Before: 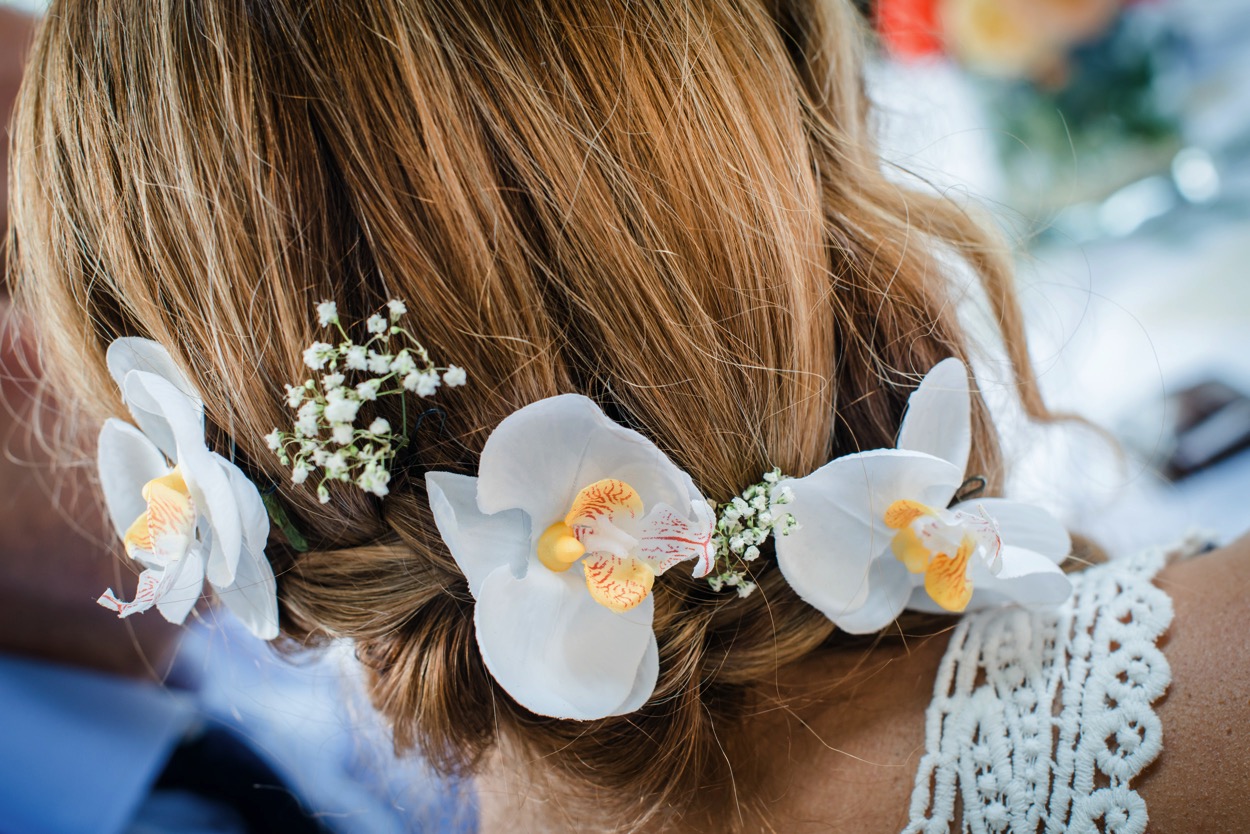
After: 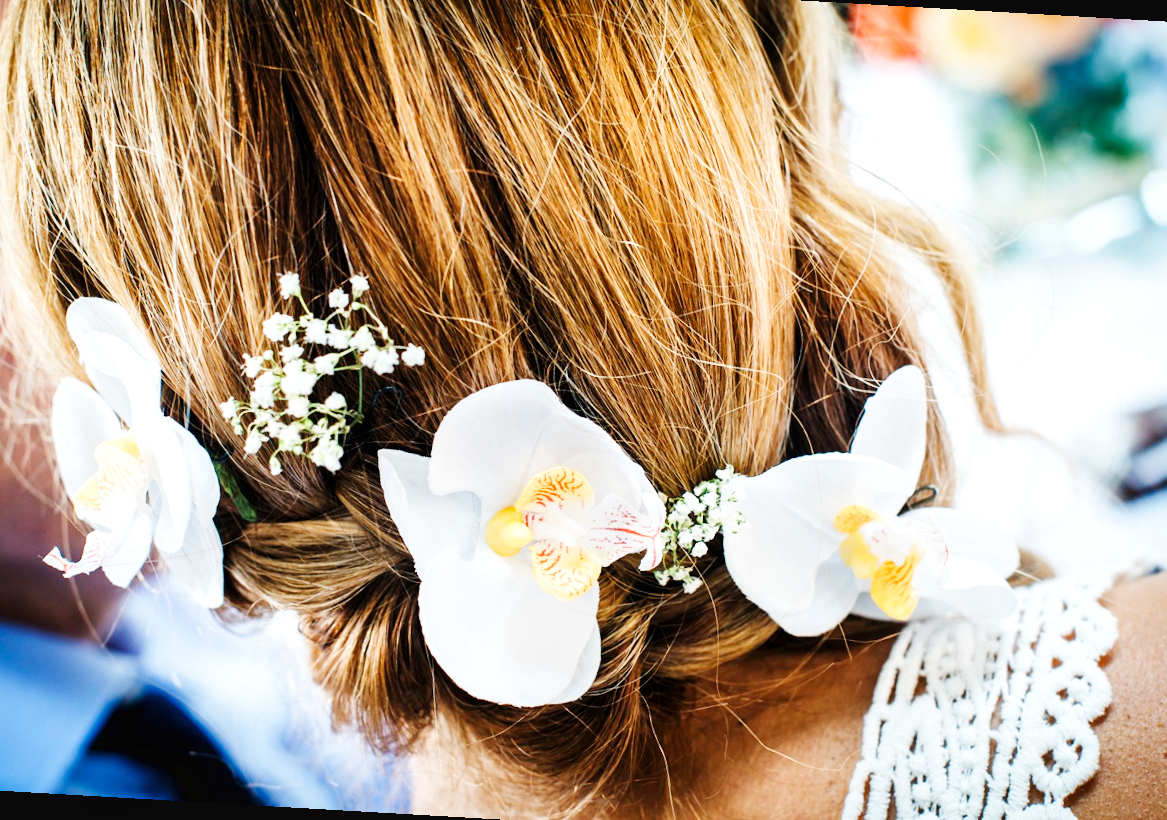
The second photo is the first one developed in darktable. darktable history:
crop and rotate: angle -3.3°, left 5.184%, top 5.177%, right 4.747%, bottom 4.13%
local contrast: mode bilateral grid, contrast 21, coarseness 49, detail 119%, midtone range 0.2
base curve: curves: ch0 [(0, 0.003) (0.001, 0.002) (0.006, 0.004) (0.02, 0.022) (0.048, 0.086) (0.094, 0.234) (0.162, 0.431) (0.258, 0.629) (0.385, 0.8) (0.548, 0.918) (0.751, 0.988) (1, 1)], preserve colors none
